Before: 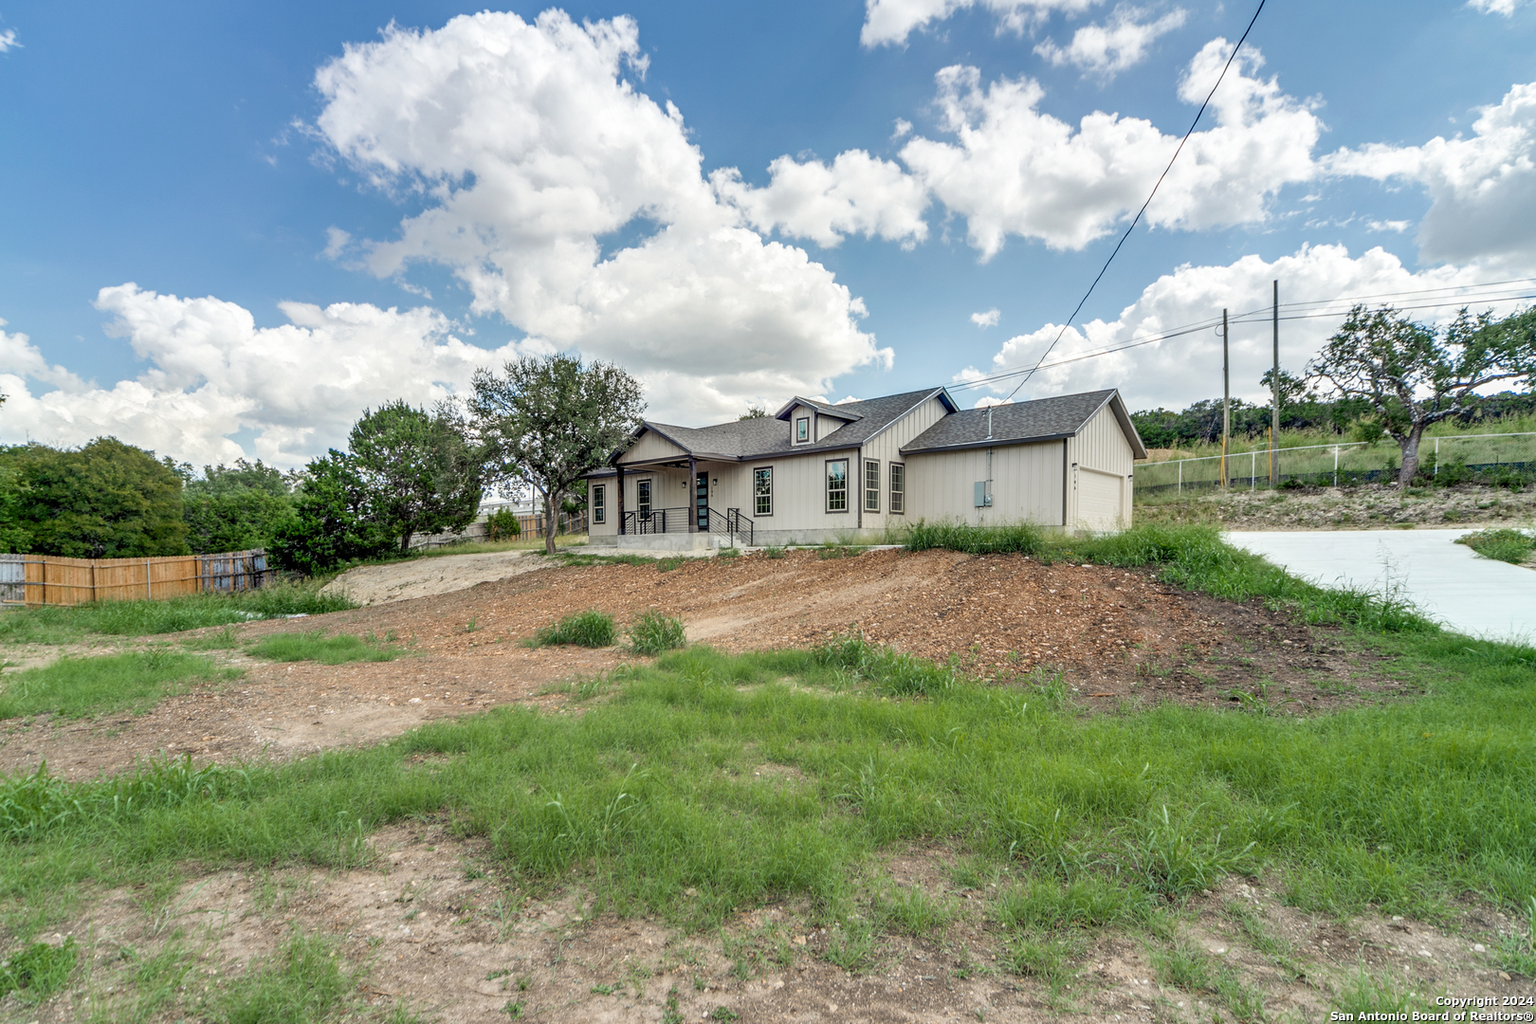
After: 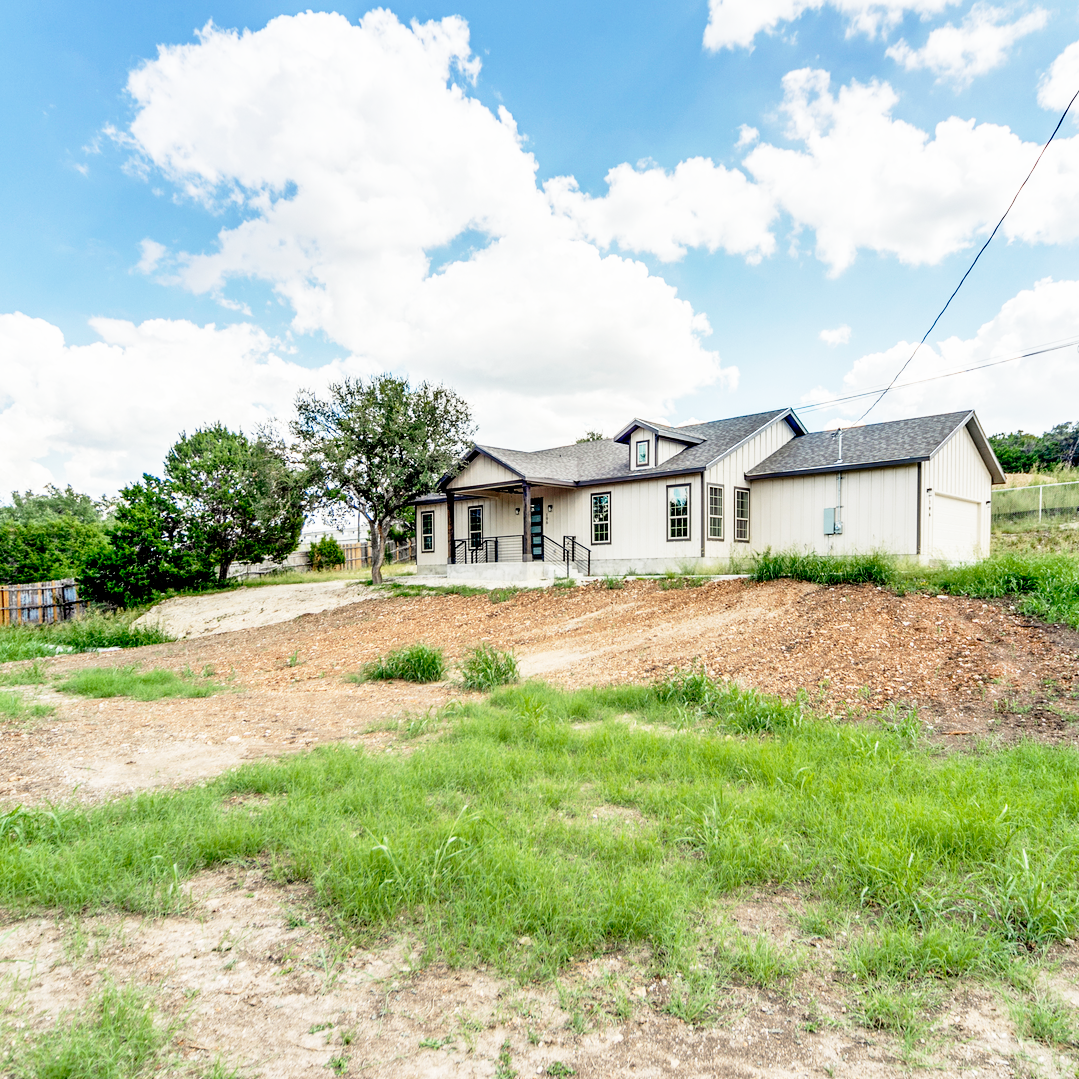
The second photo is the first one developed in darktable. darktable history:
base curve: curves: ch0 [(0, 0) (0.012, 0.01) (0.073, 0.168) (0.31, 0.711) (0.645, 0.957) (1, 1)], preserve colors none
exposure: black level correction 0.006, exposure -0.226 EV, compensate highlight preservation false
crop and rotate: left 12.648%, right 20.685%
